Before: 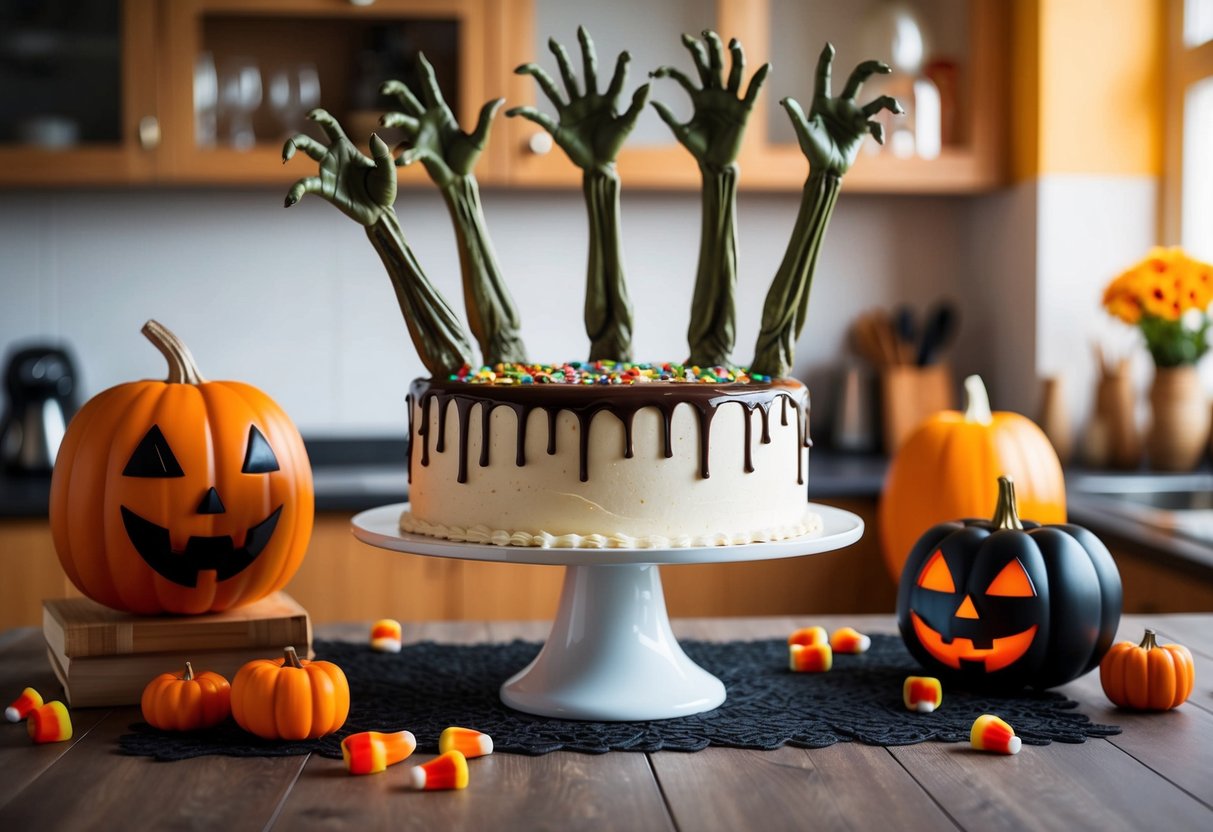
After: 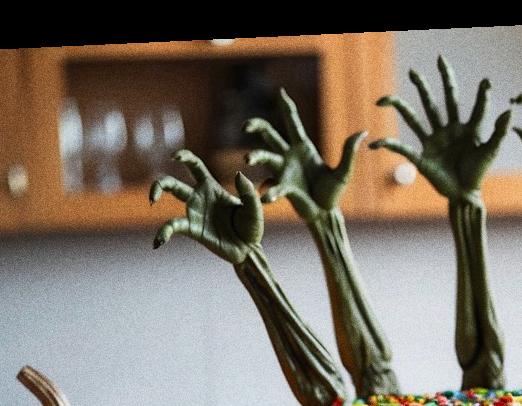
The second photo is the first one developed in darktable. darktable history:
rotate and perspective: rotation -2.22°, lens shift (horizontal) -0.022, automatic cropping off
shadows and highlights: white point adjustment 0.05, highlights color adjustment 55.9%, soften with gaussian
grain: coarseness 0.09 ISO, strength 40%
crop and rotate: left 10.817%, top 0.062%, right 47.194%, bottom 53.626%
